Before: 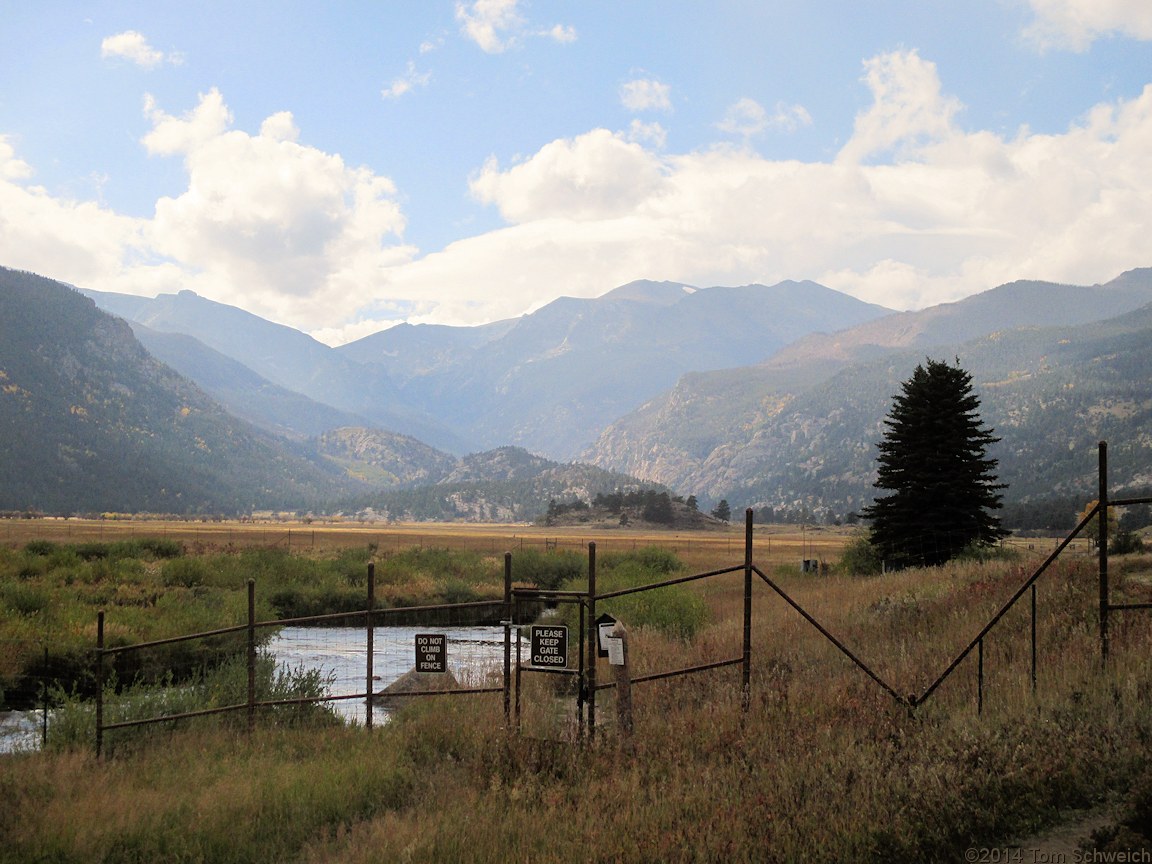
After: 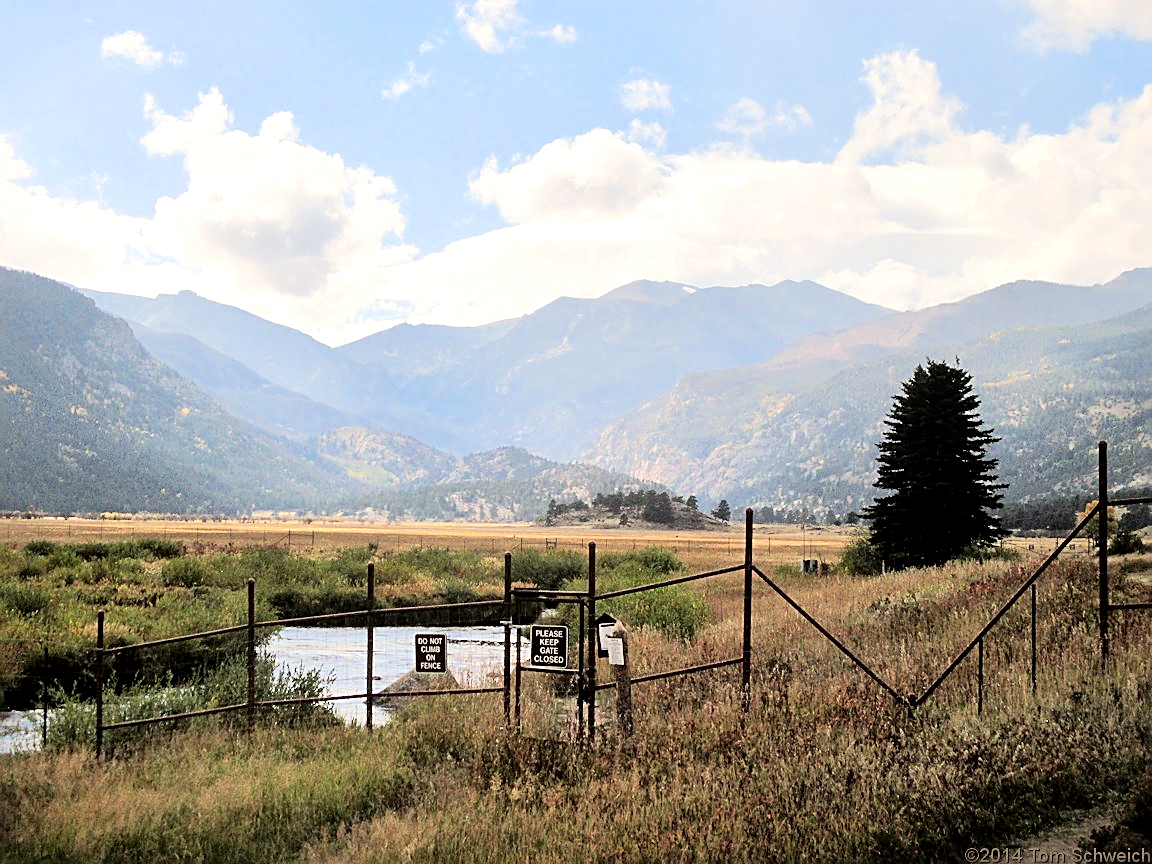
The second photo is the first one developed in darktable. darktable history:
tone equalizer: -7 EV 0.152 EV, -6 EV 0.574 EV, -5 EV 1.16 EV, -4 EV 1.31 EV, -3 EV 1.17 EV, -2 EV 0.6 EV, -1 EV 0.158 EV, edges refinement/feathering 500, mask exposure compensation -1.57 EV, preserve details no
sharpen: on, module defaults
local contrast: mode bilateral grid, contrast 24, coarseness 59, detail 152%, midtone range 0.2
